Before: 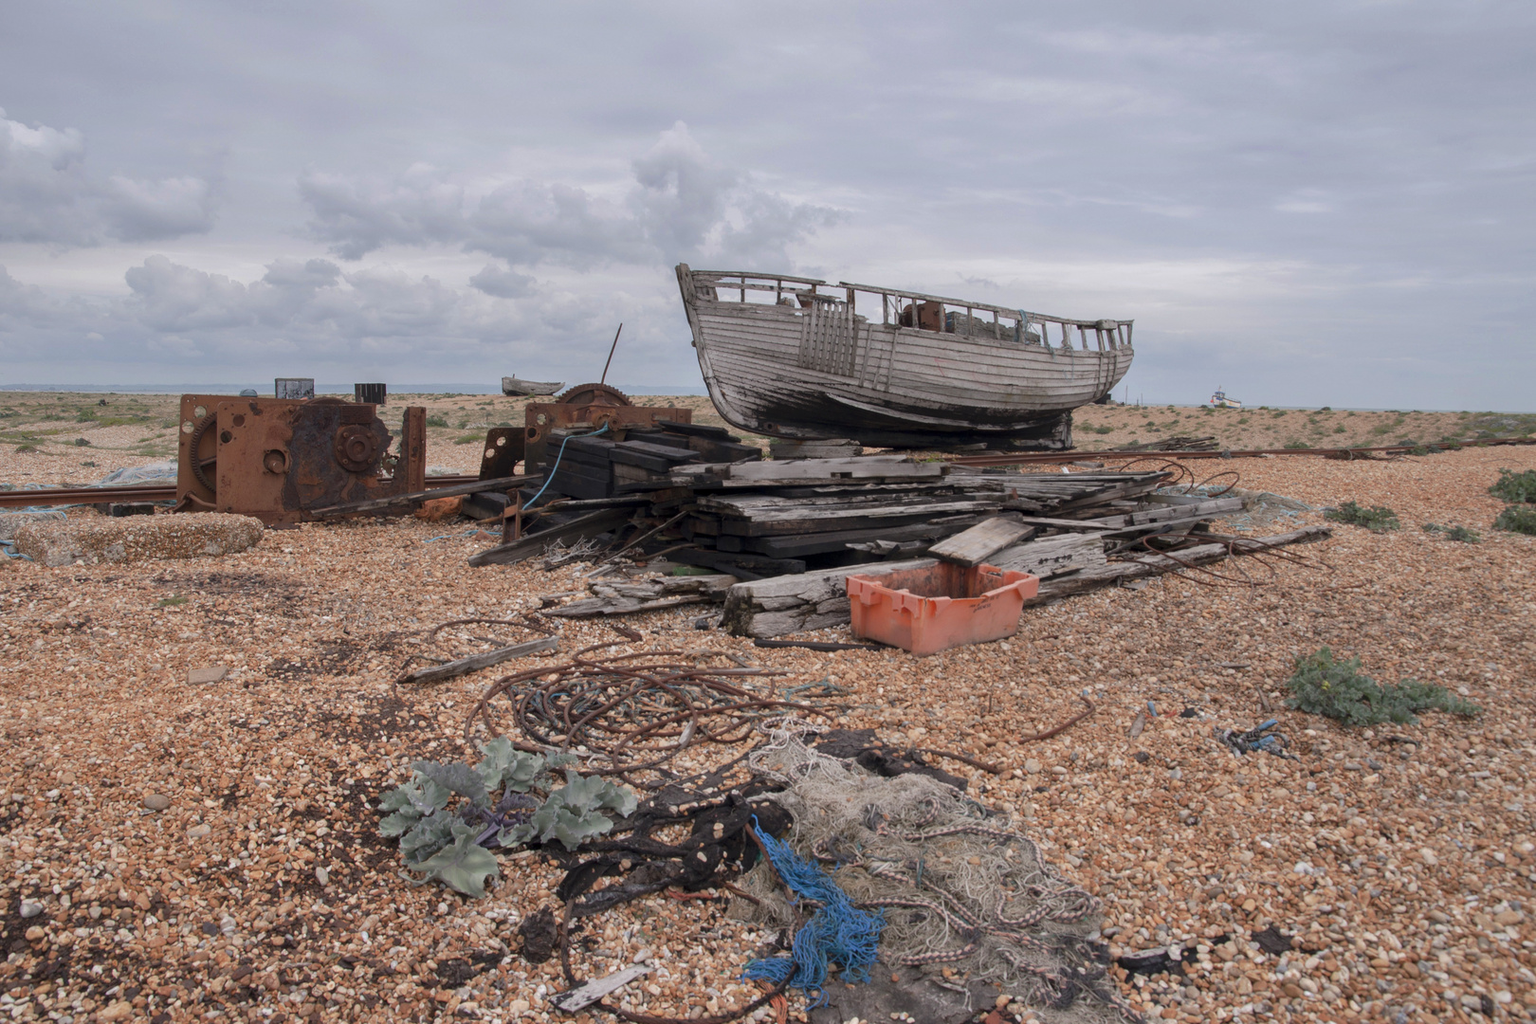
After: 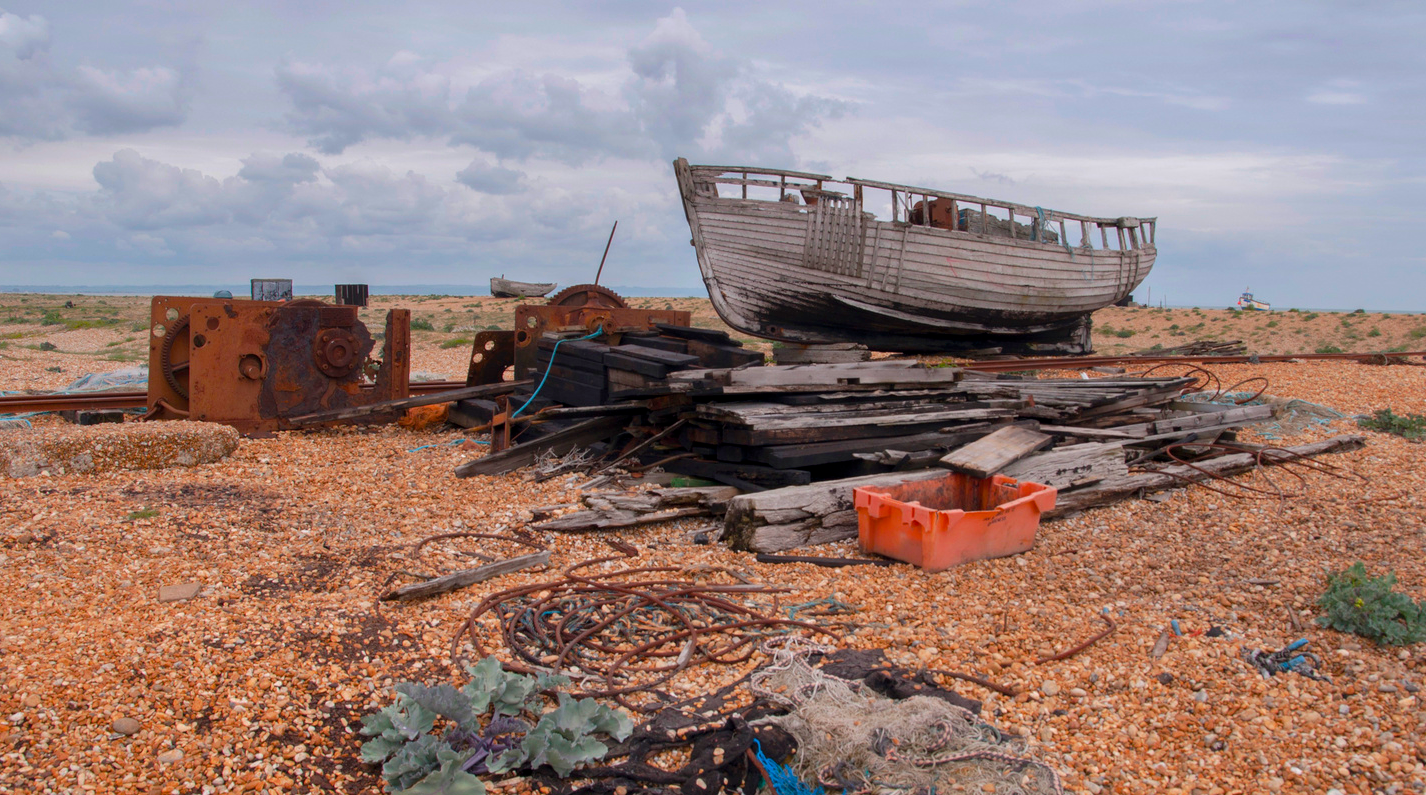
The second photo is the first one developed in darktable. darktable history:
crop and rotate: left 2.417%, top 11.149%, right 9.554%, bottom 15.172%
color balance rgb: perceptual saturation grading › global saturation 42.687%, global vibrance 15.215%
